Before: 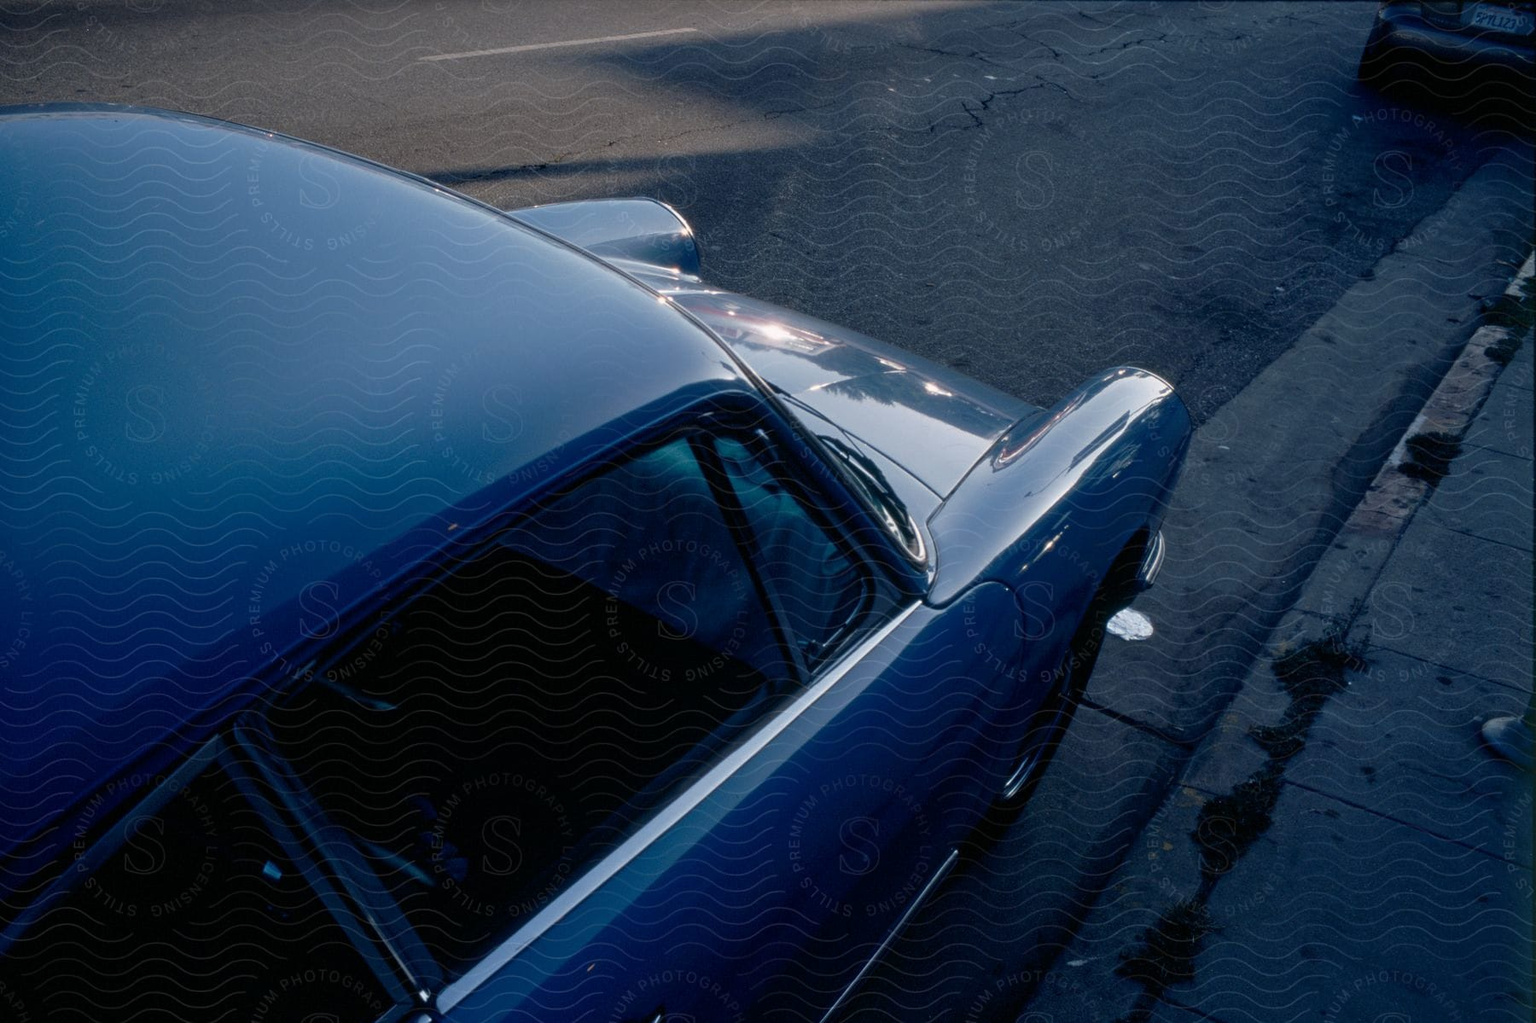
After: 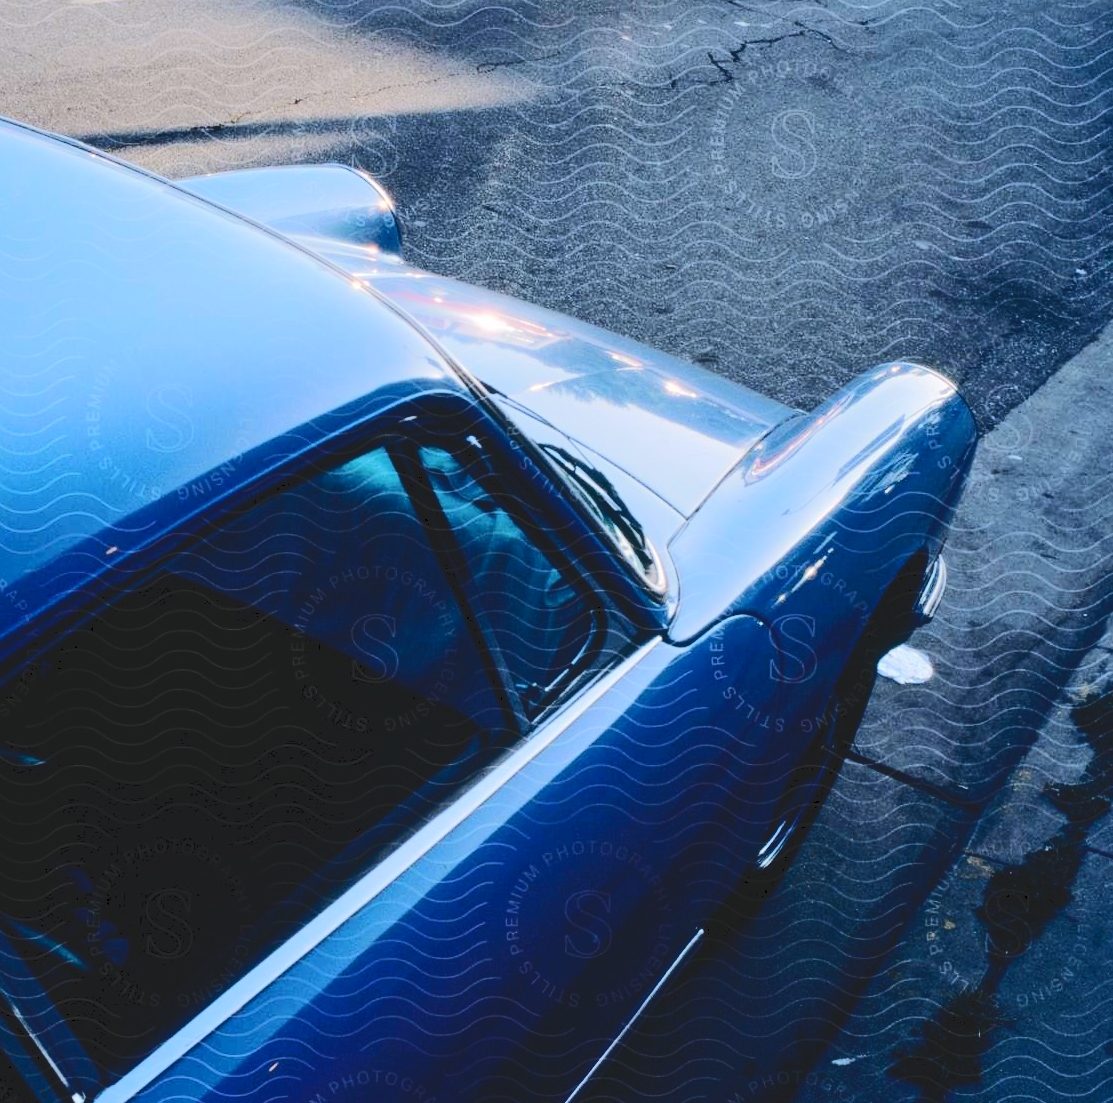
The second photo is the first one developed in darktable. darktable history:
contrast brightness saturation: brightness 0.093, saturation 0.193
crop and rotate: left 23.303%, top 5.625%, right 14.833%, bottom 2.355%
tone curve: curves: ch0 [(0, 0) (0.003, 0.108) (0.011, 0.112) (0.025, 0.117) (0.044, 0.126) (0.069, 0.133) (0.1, 0.146) (0.136, 0.158) (0.177, 0.178) (0.224, 0.212) (0.277, 0.256) (0.335, 0.331) (0.399, 0.423) (0.468, 0.538) (0.543, 0.641) (0.623, 0.721) (0.709, 0.792) (0.801, 0.845) (0.898, 0.917) (1, 1)], color space Lab, independent channels, preserve colors none
tone equalizer: -7 EV 0.149 EV, -6 EV 0.639 EV, -5 EV 1.15 EV, -4 EV 1.32 EV, -3 EV 1.12 EV, -2 EV 0.6 EV, -1 EV 0.164 EV, edges refinement/feathering 500, mask exposure compensation -1.57 EV, preserve details no
